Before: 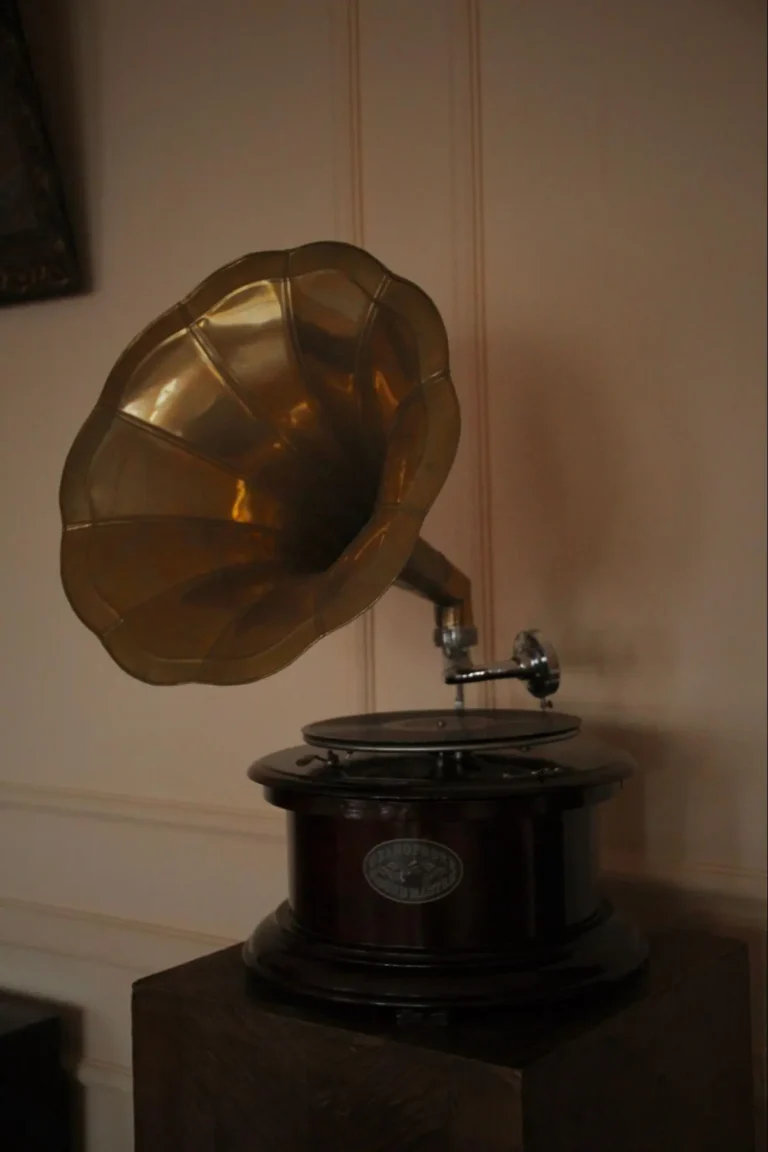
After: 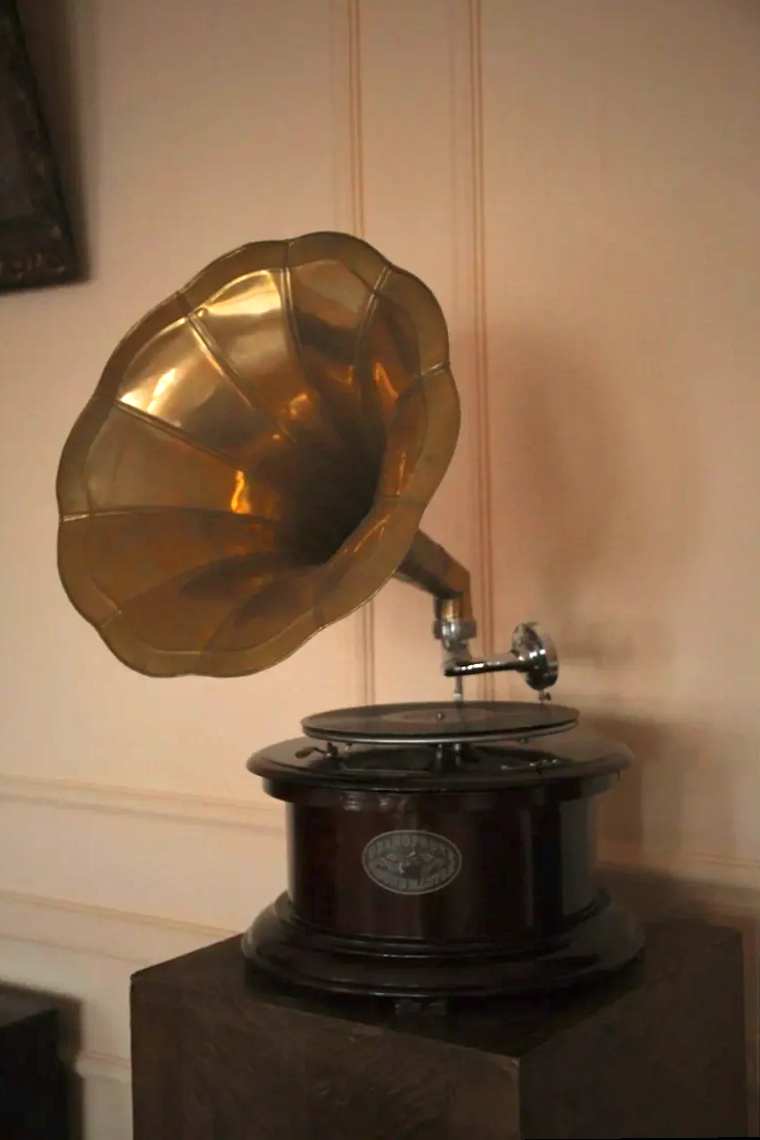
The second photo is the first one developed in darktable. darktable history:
exposure: black level correction 0, exposure 1.388 EV, compensate exposure bias true, compensate highlight preservation false
rotate and perspective: rotation 0.174°, lens shift (vertical) 0.013, lens shift (horizontal) 0.019, shear 0.001, automatic cropping original format, crop left 0.007, crop right 0.991, crop top 0.016, crop bottom 0.997
